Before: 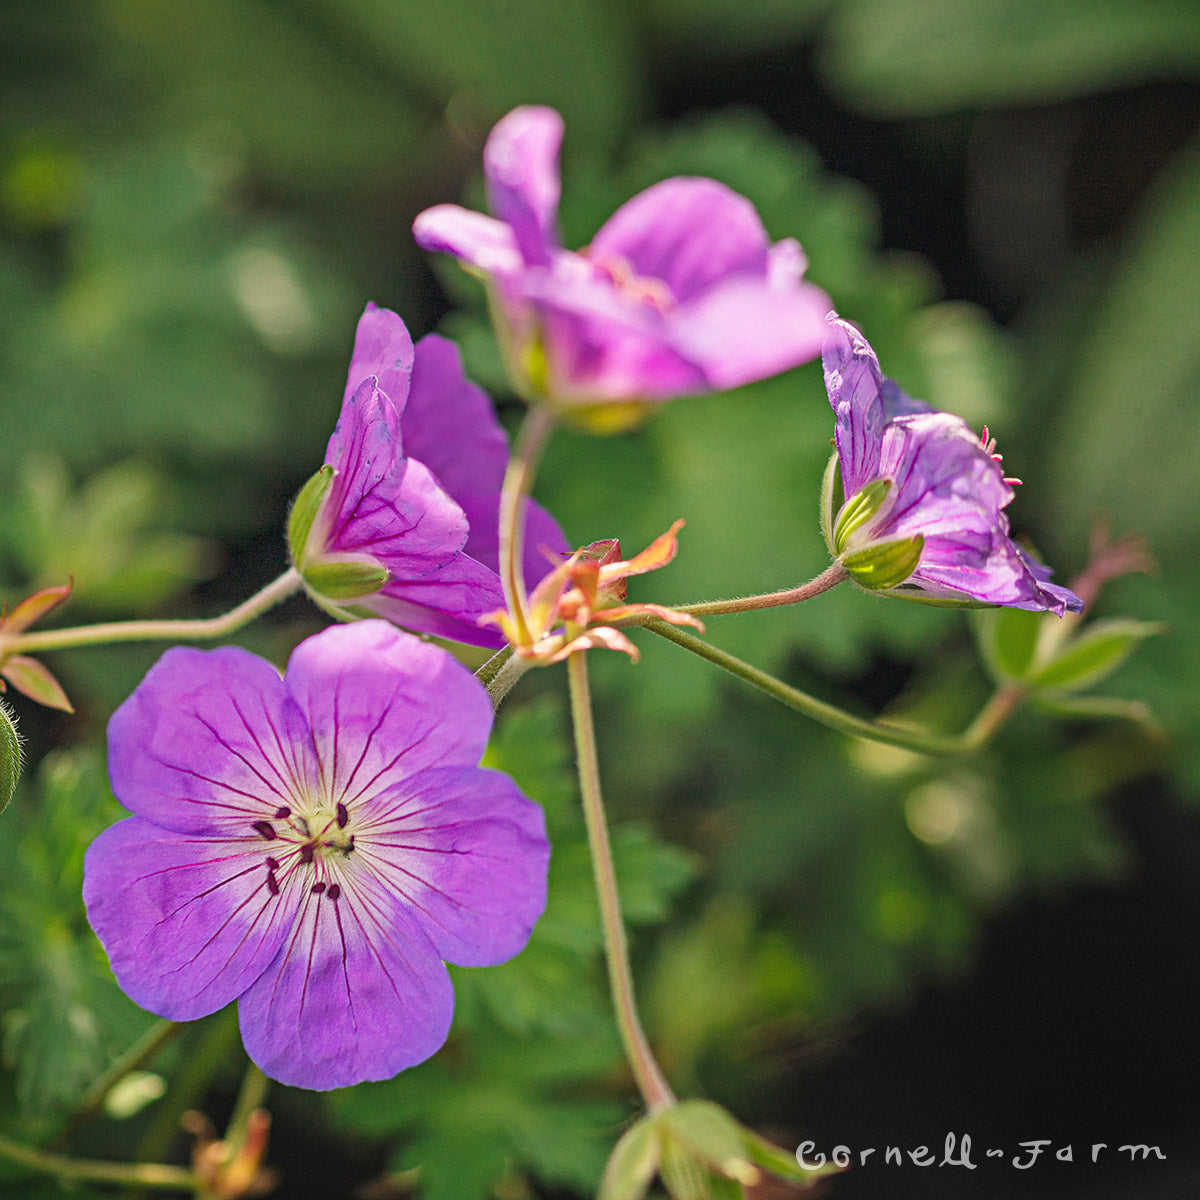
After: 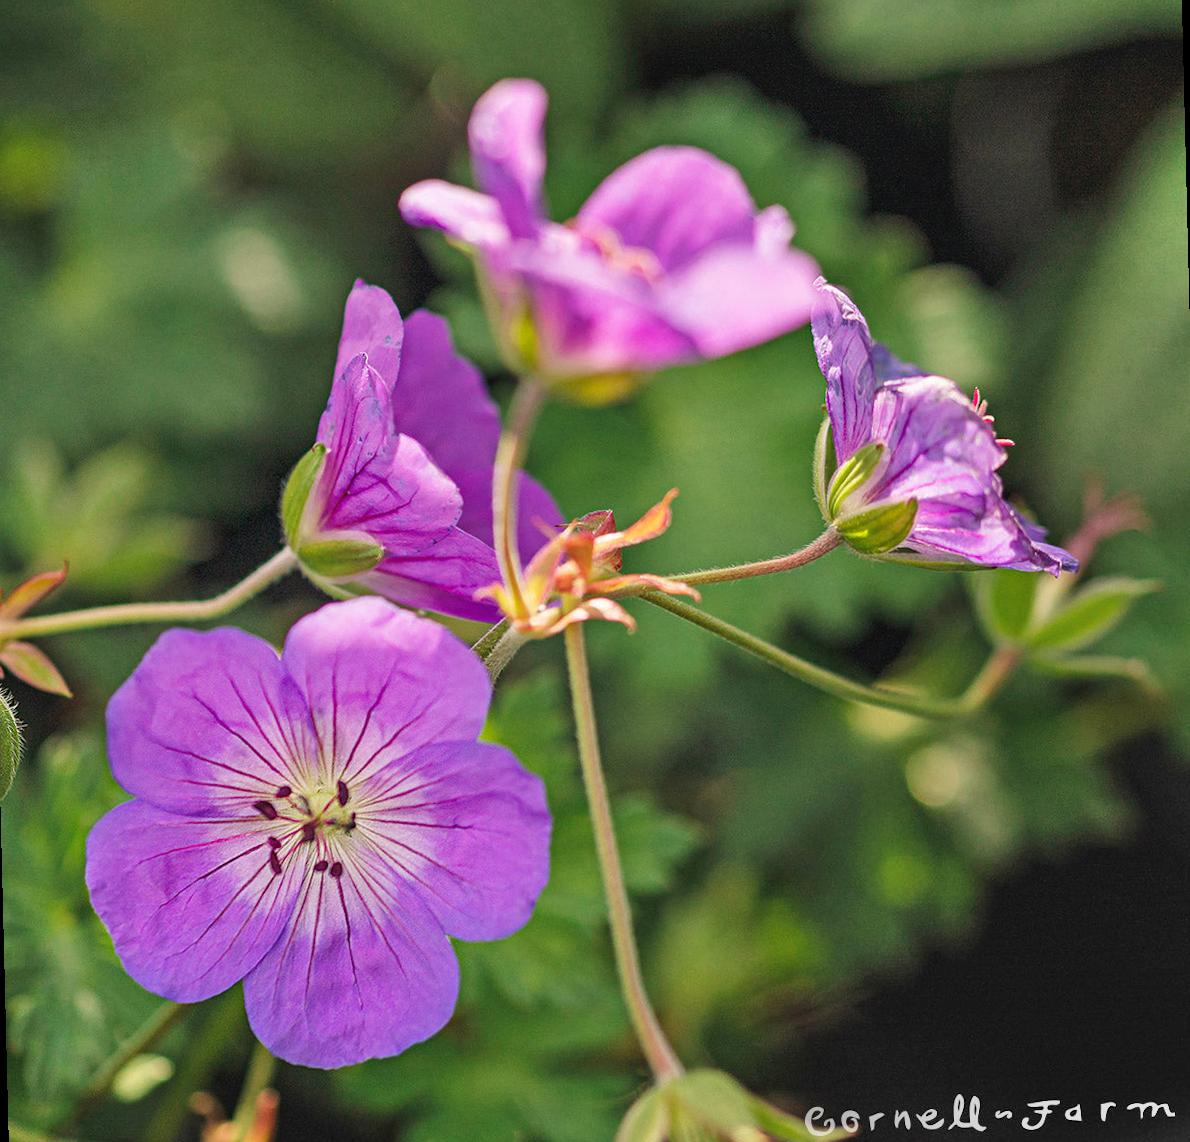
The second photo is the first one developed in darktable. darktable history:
exposure: compensate highlight preservation false
shadows and highlights: soften with gaussian
rotate and perspective: rotation -1.42°, crop left 0.016, crop right 0.984, crop top 0.035, crop bottom 0.965
